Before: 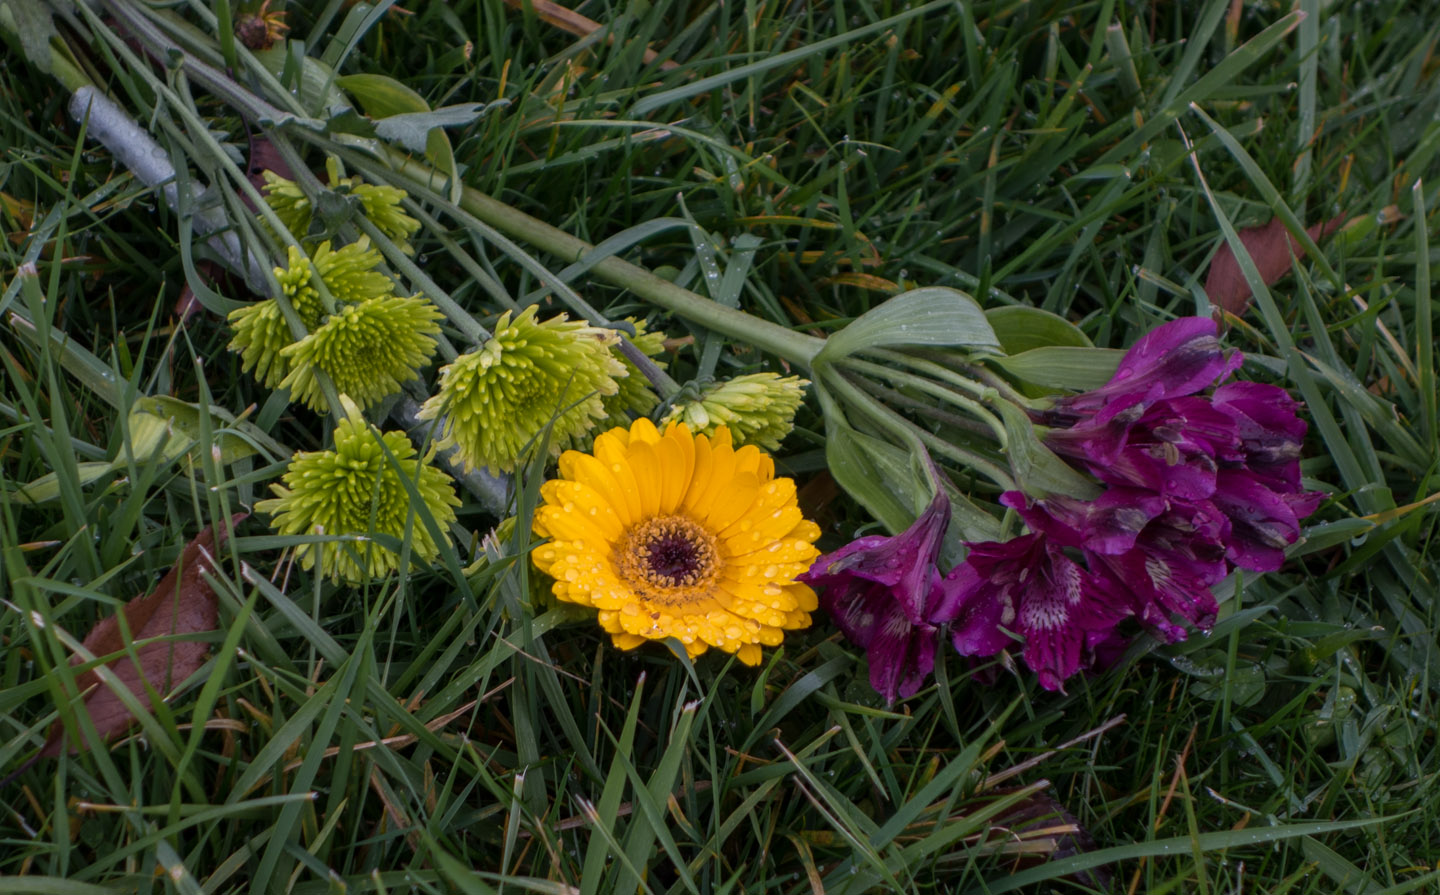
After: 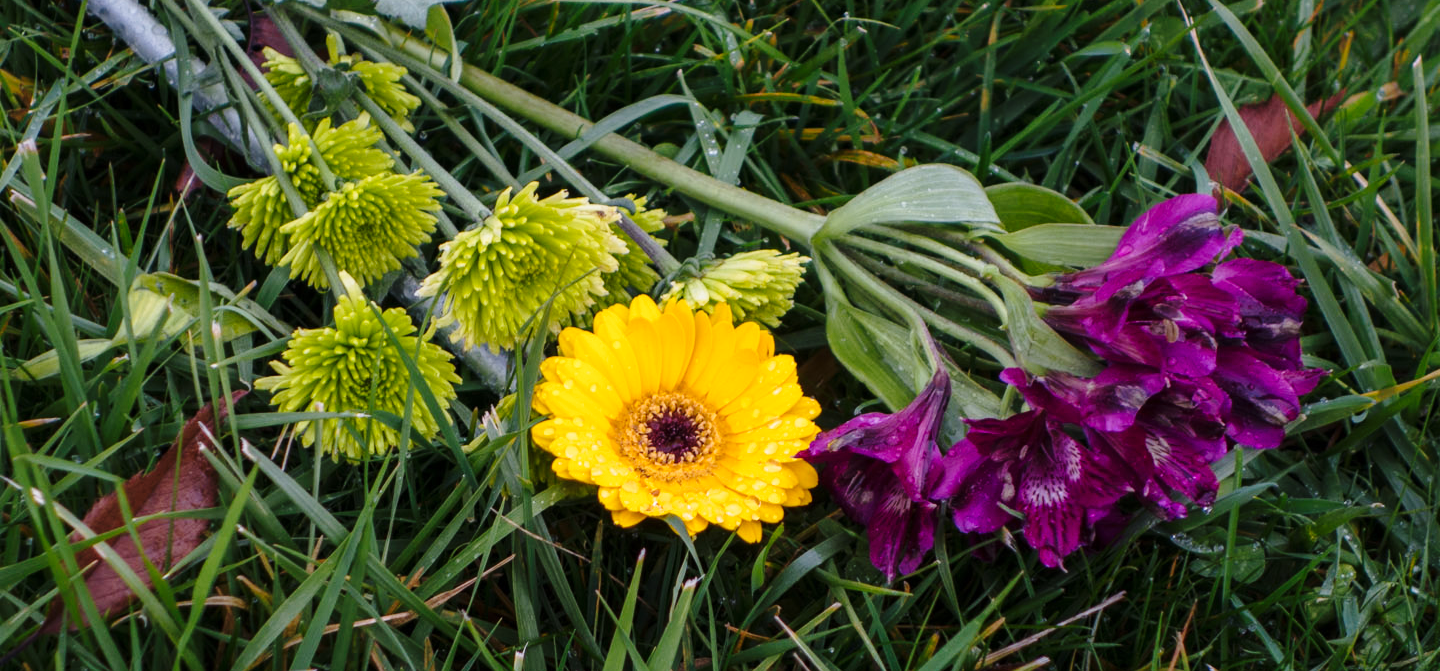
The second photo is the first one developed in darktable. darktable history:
white balance: emerald 1
crop: top 13.819%, bottom 11.169%
base curve: curves: ch0 [(0, 0) (0.028, 0.03) (0.121, 0.232) (0.46, 0.748) (0.859, 0.968) (1, 1)], preserve colors none
